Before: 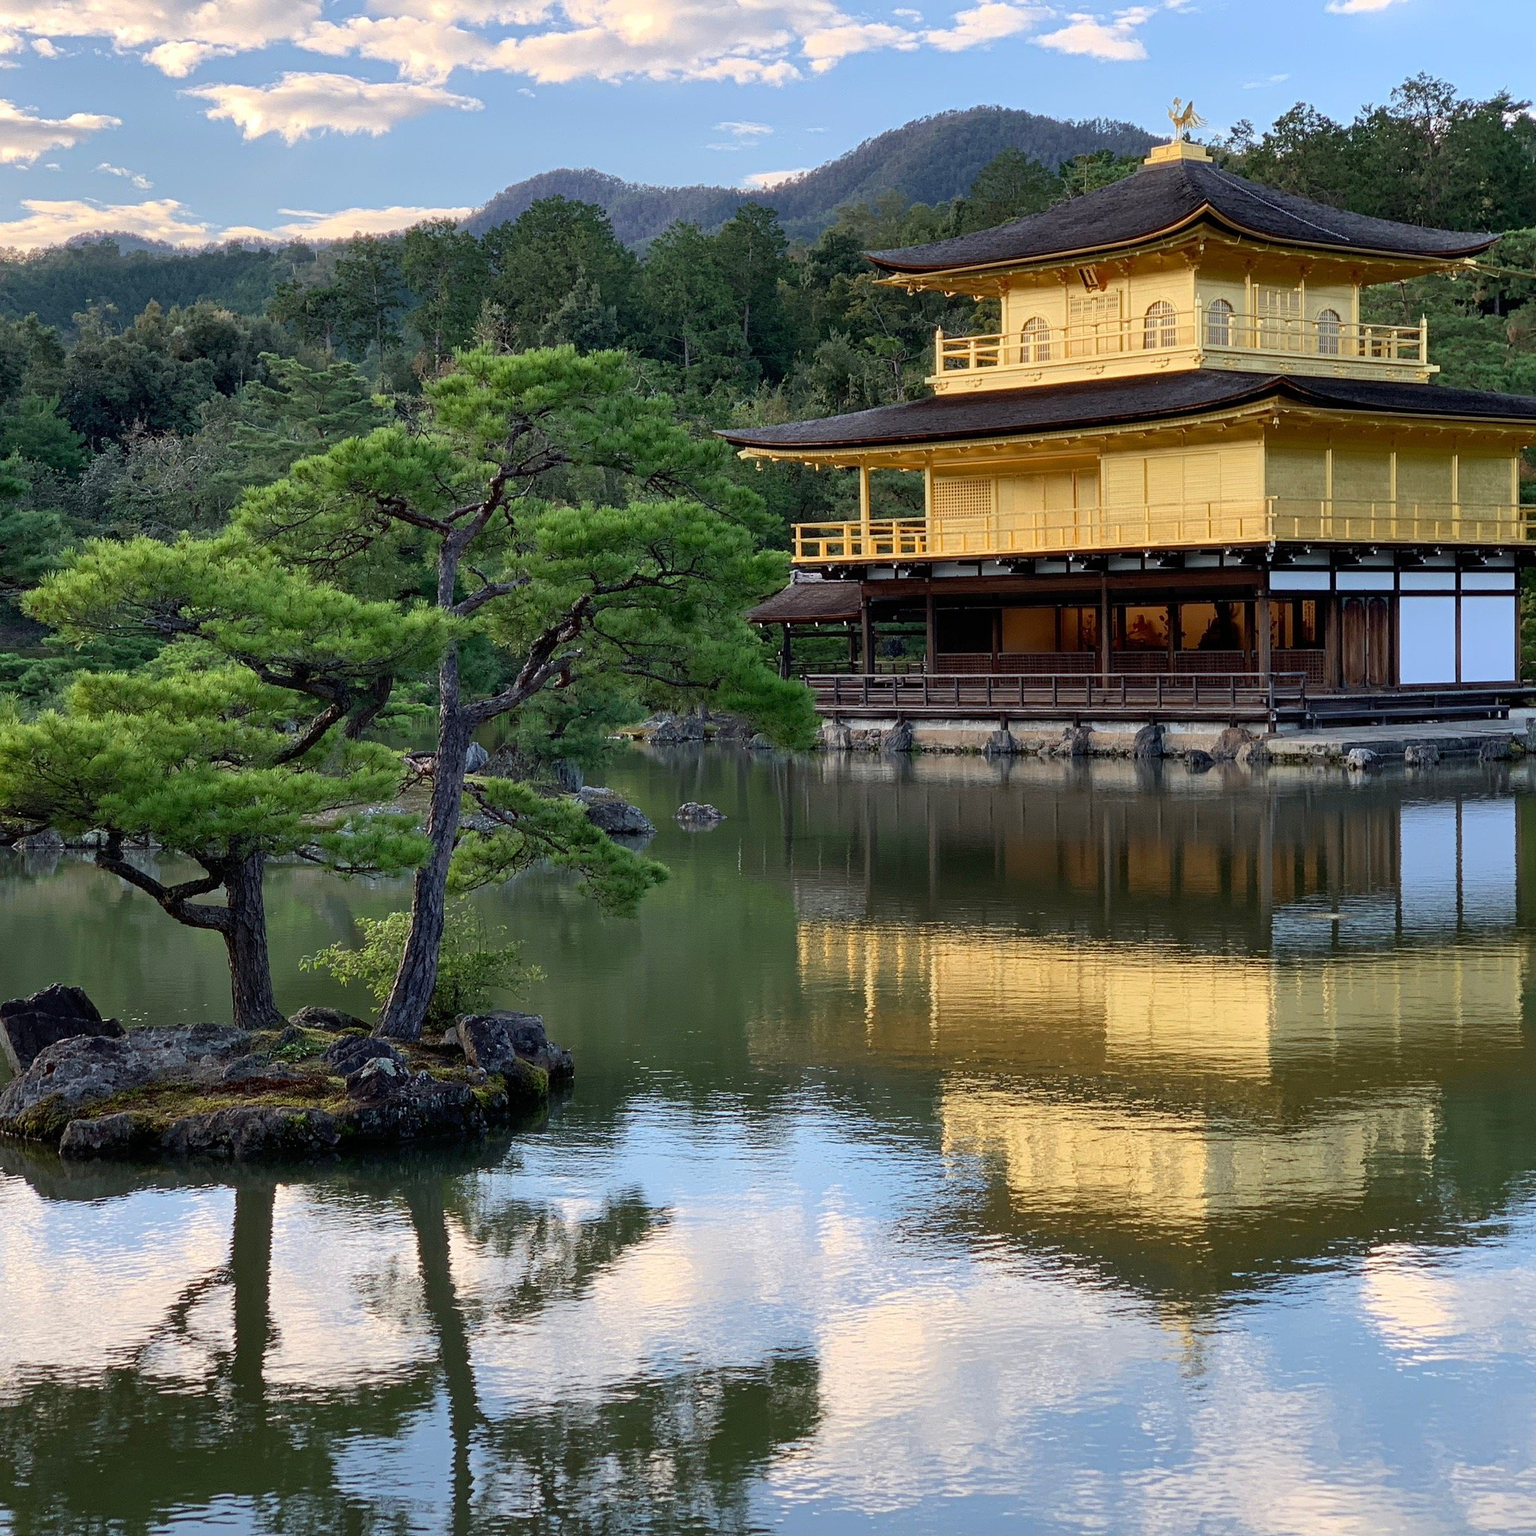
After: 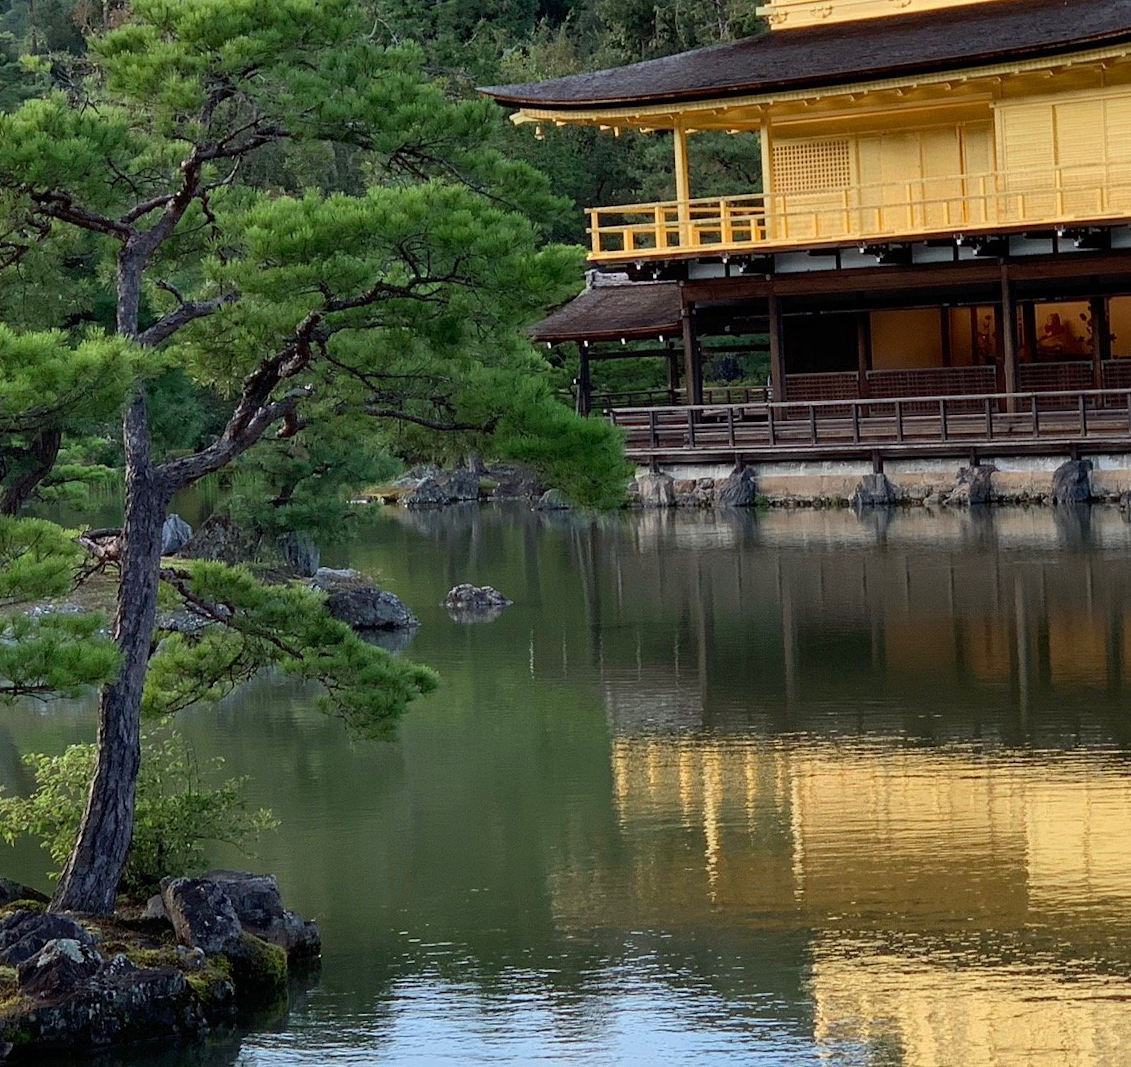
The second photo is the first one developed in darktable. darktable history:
crop and rotate: left 22.13%, top 22.054%, right 22.026%, bottom 22.102%
rotate and perspective: rotation -2°, crop left 0.022, crop right 0.978, crop top 0.049, crop bottom 0.951
